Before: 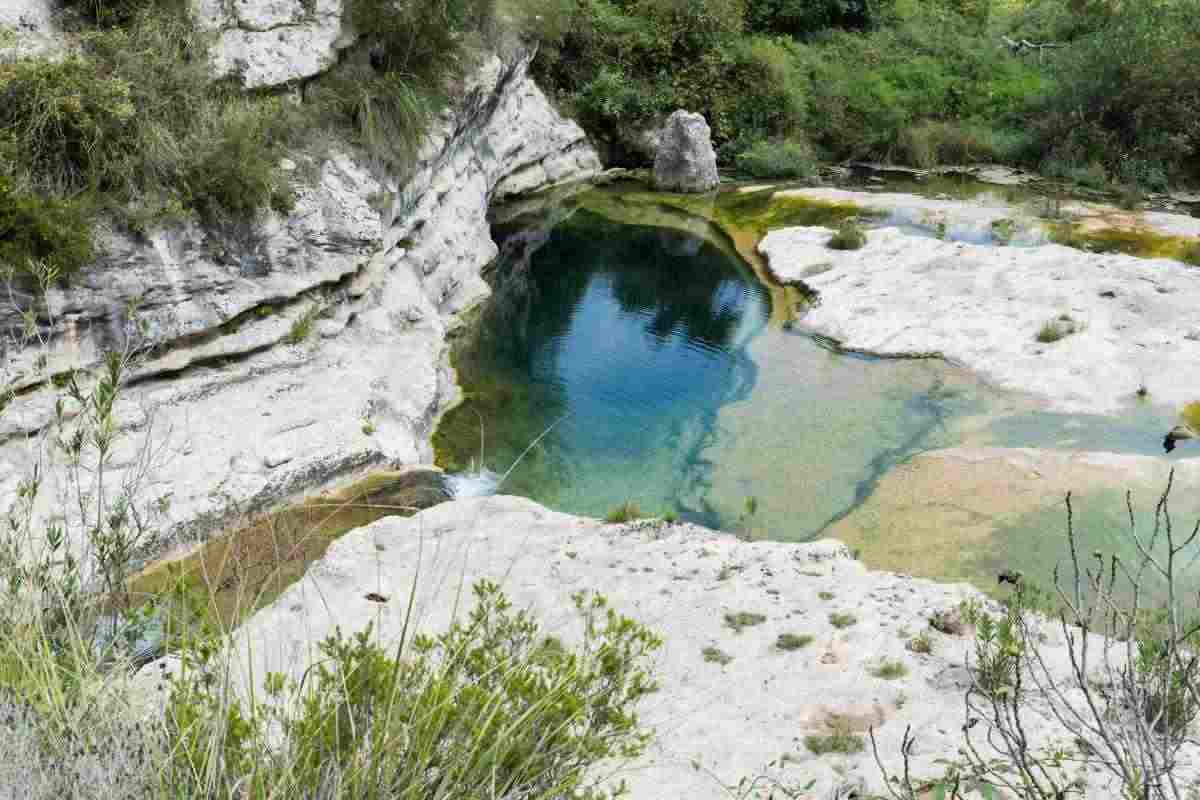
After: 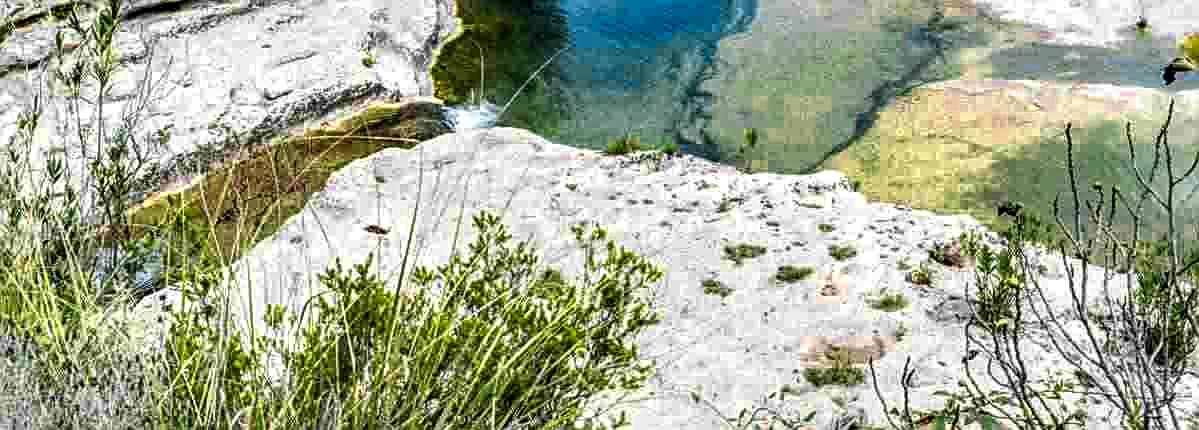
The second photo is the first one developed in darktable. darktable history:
velvia: strength 27%
color zones: curves: ch0 [(0.004, 0.305) (0.261, 0.623) (0.389, 0.399) (0.708, 0.571) (0.947, 0.34)]; ch1 [(0.025, 0.645) (0.229, 0.584) (0.326, 0.551) (0.484, 0.262) (0.757, 0.643)]
sharpen: on, module defaults
contrast brightness saturation: contrast 0.07, brightness -0.13, saturation 0.06
crop and rotate: top 46.237%
local contrast: highlights 79%, shadows 56%, detail 175%, midtone range 0.428
